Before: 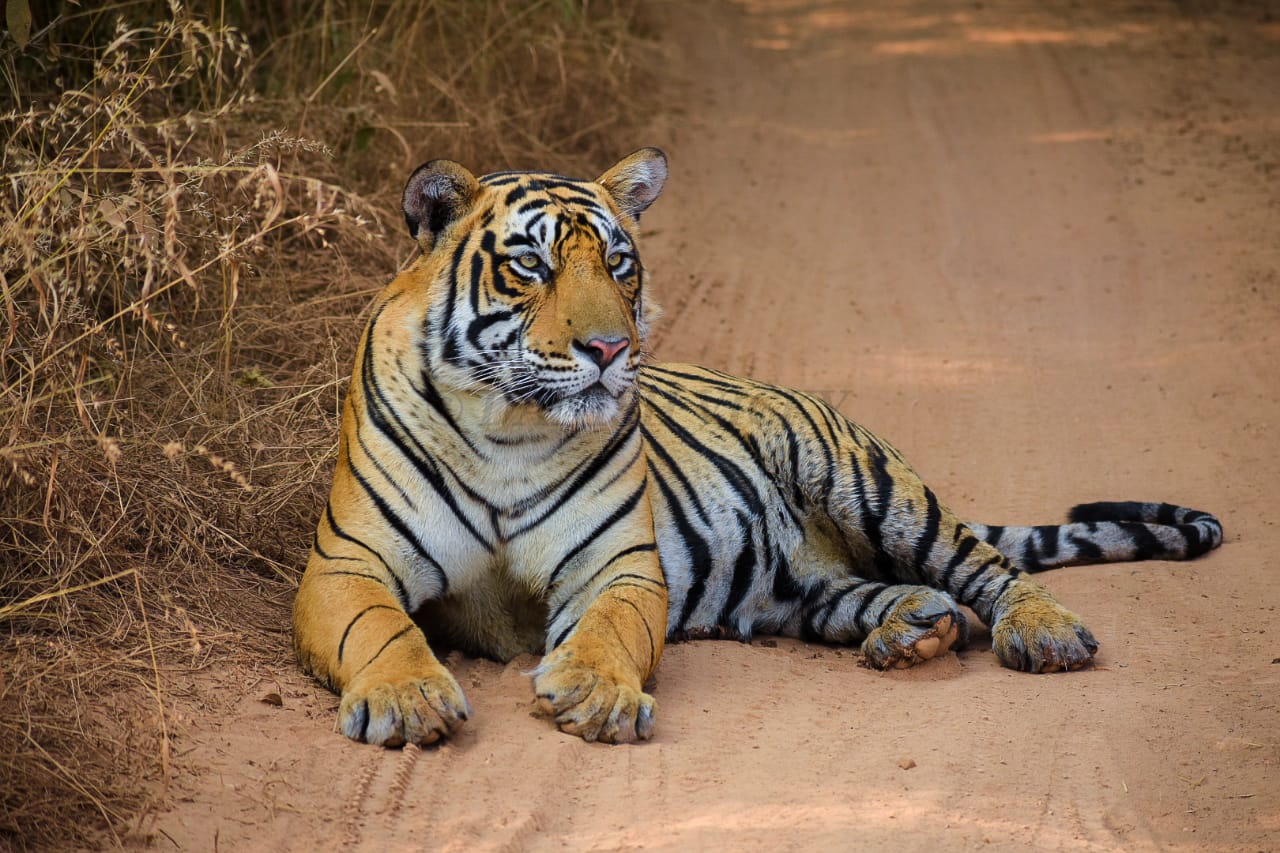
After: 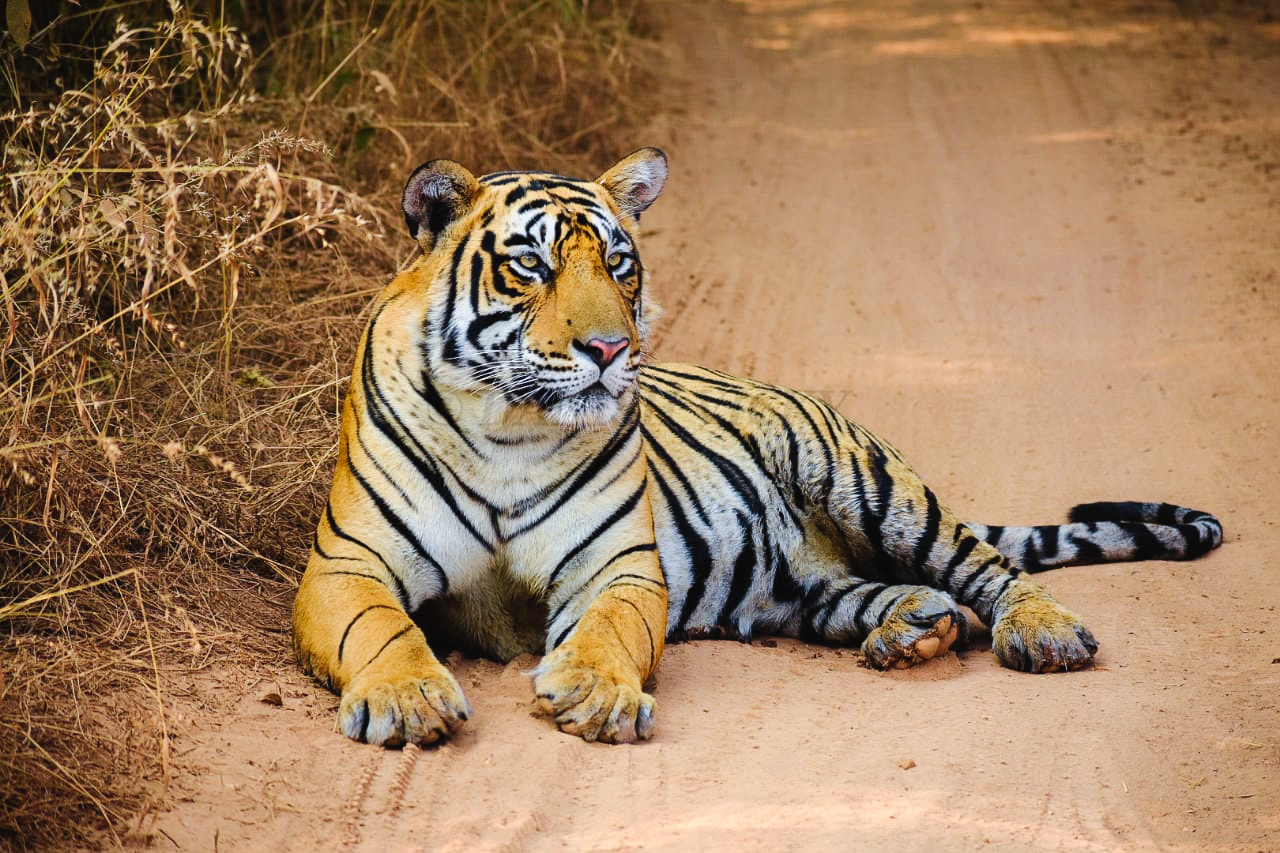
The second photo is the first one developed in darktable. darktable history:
tone curve: curves: ch0 [(0, 0.023) (0.087, 0.065) (0.184, 0.168) (0.45, 0.54) (0.57, 0.683) (0.722, 0.825) (0.877, 0.948) (1, 1)]; ch1 [(0, 0) (0.388, 0.369) (0.447, 0.447) (0.505, 0.5) (0.534, 0.528) (0.573, 0.583) (0.663, 0.68) (1, 1)]; ch2 [(0, 0) (0.314, 0.223) (0.427, 0.405) (0.492, 0.505) (0.531, 0.55) (0.589, 0.599) (1, 1)], preserve colors none
